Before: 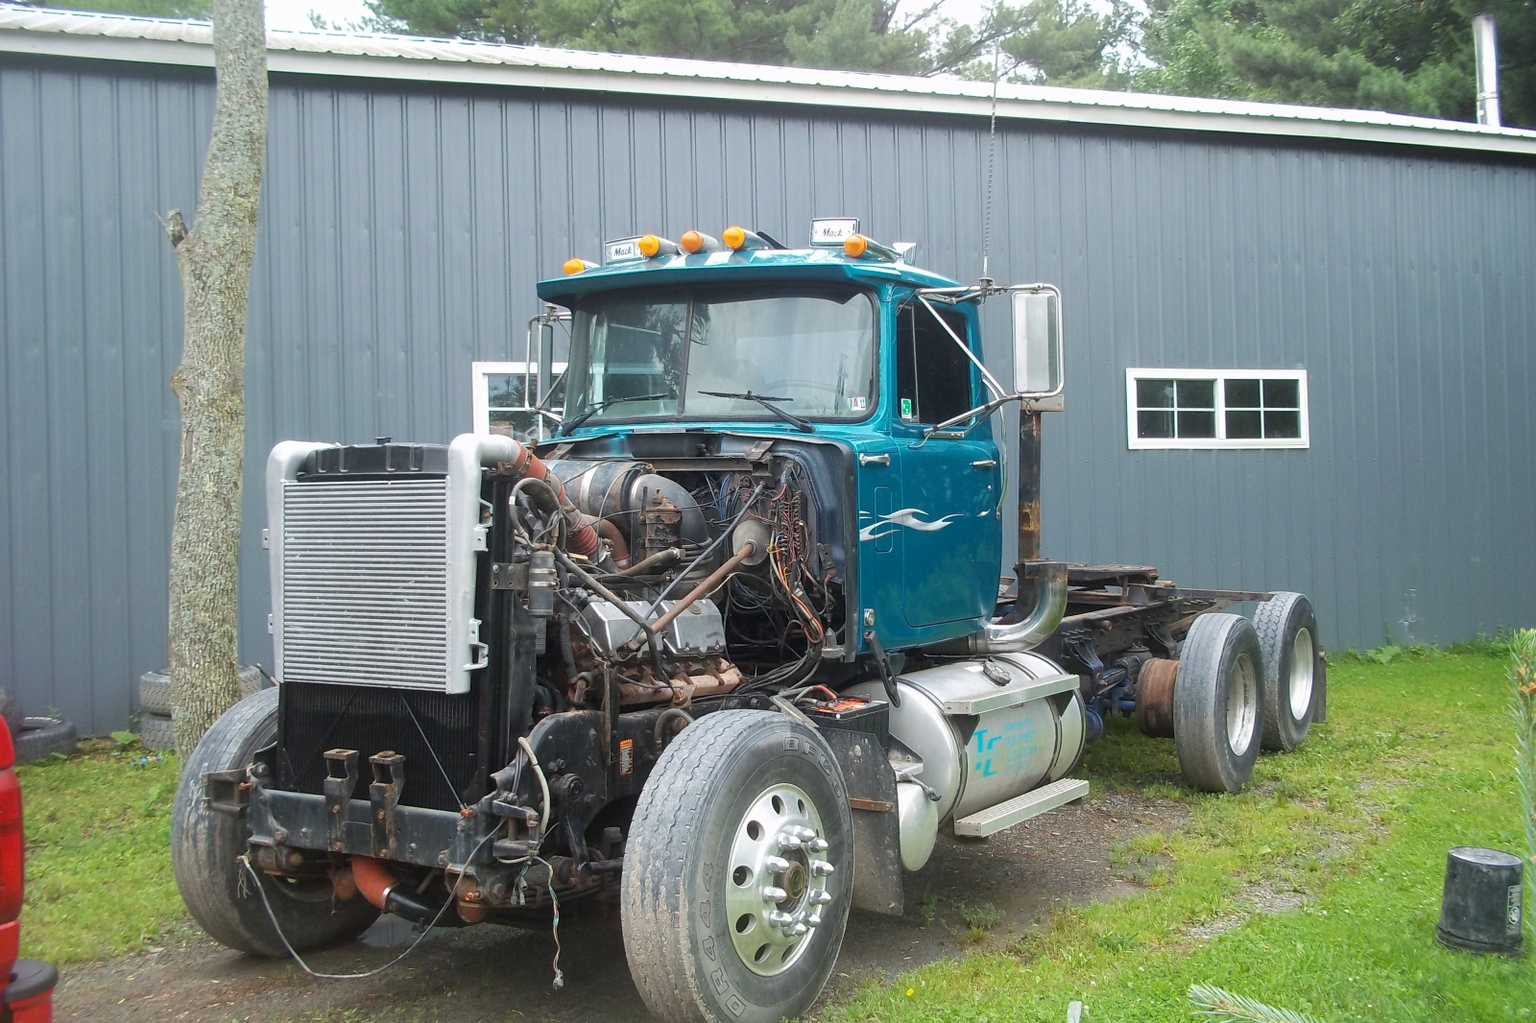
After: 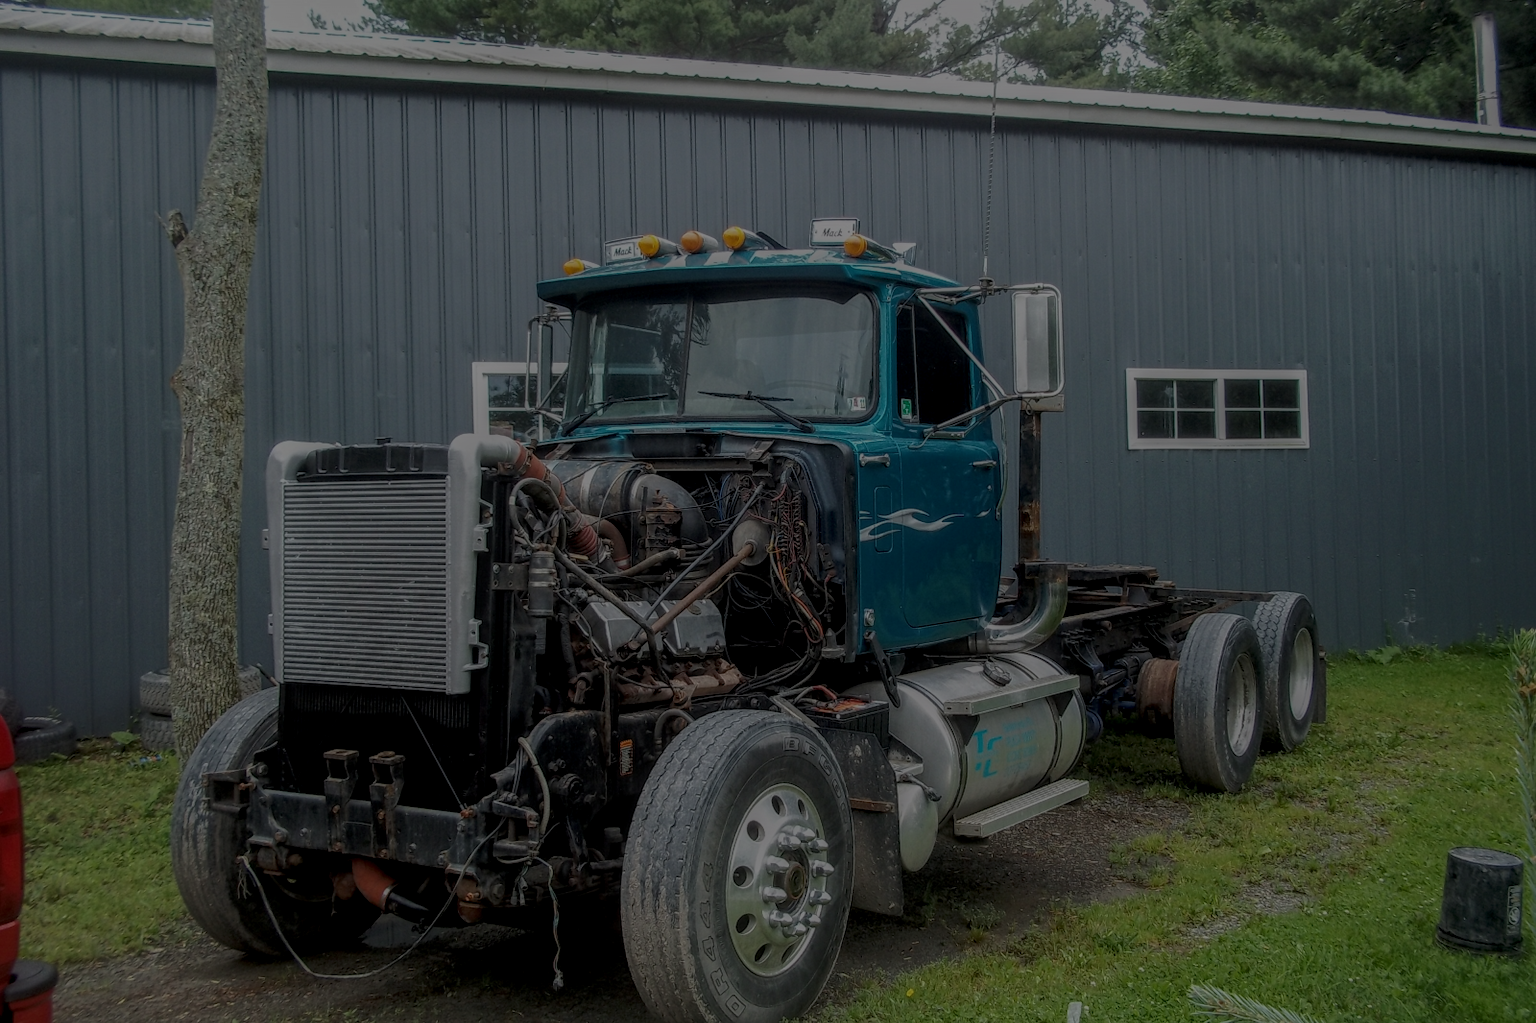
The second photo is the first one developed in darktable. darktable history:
exposure: exposure -2.432 EV, compensate highlight preservation false
local contrast: highlights 20%, shadows 25%, detail 201%, midtone range 0.2
